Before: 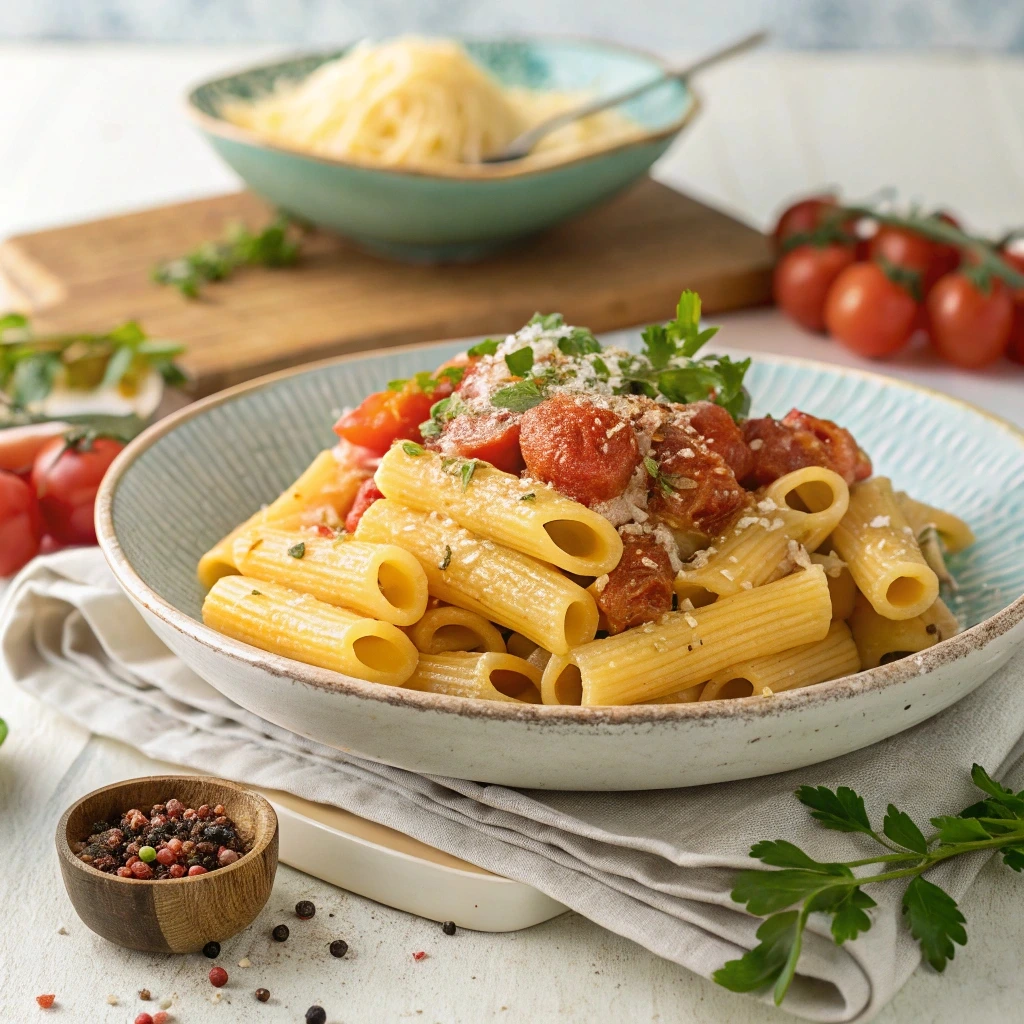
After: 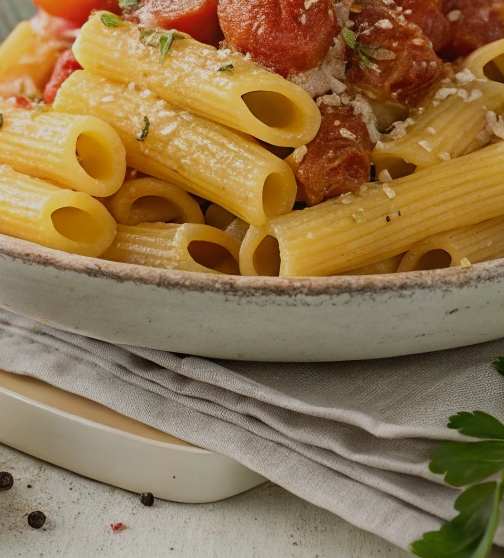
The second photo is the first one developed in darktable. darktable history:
levels: levels [0, 0.476, 0.951]
crop: left 29.52%, top 41.982%, right 21.194%, bottom 3.51%
exposure: black level correction 0, exposure -0.712 EV, compensate highlight preservation false
